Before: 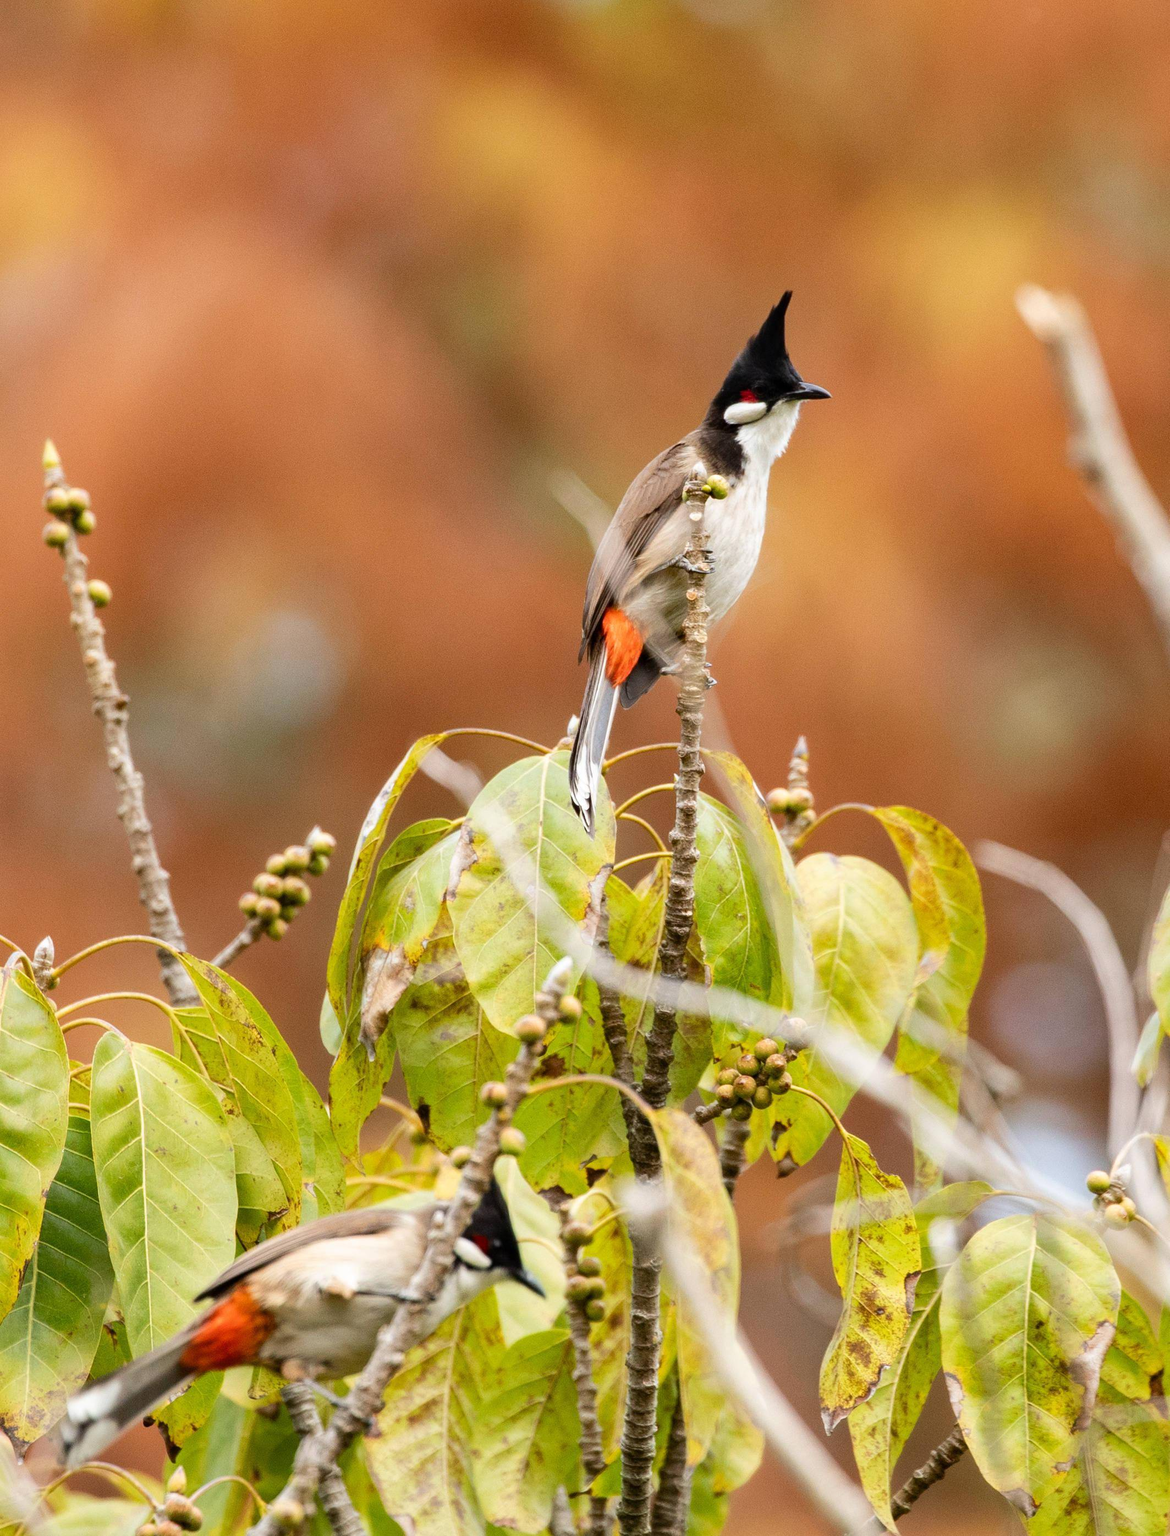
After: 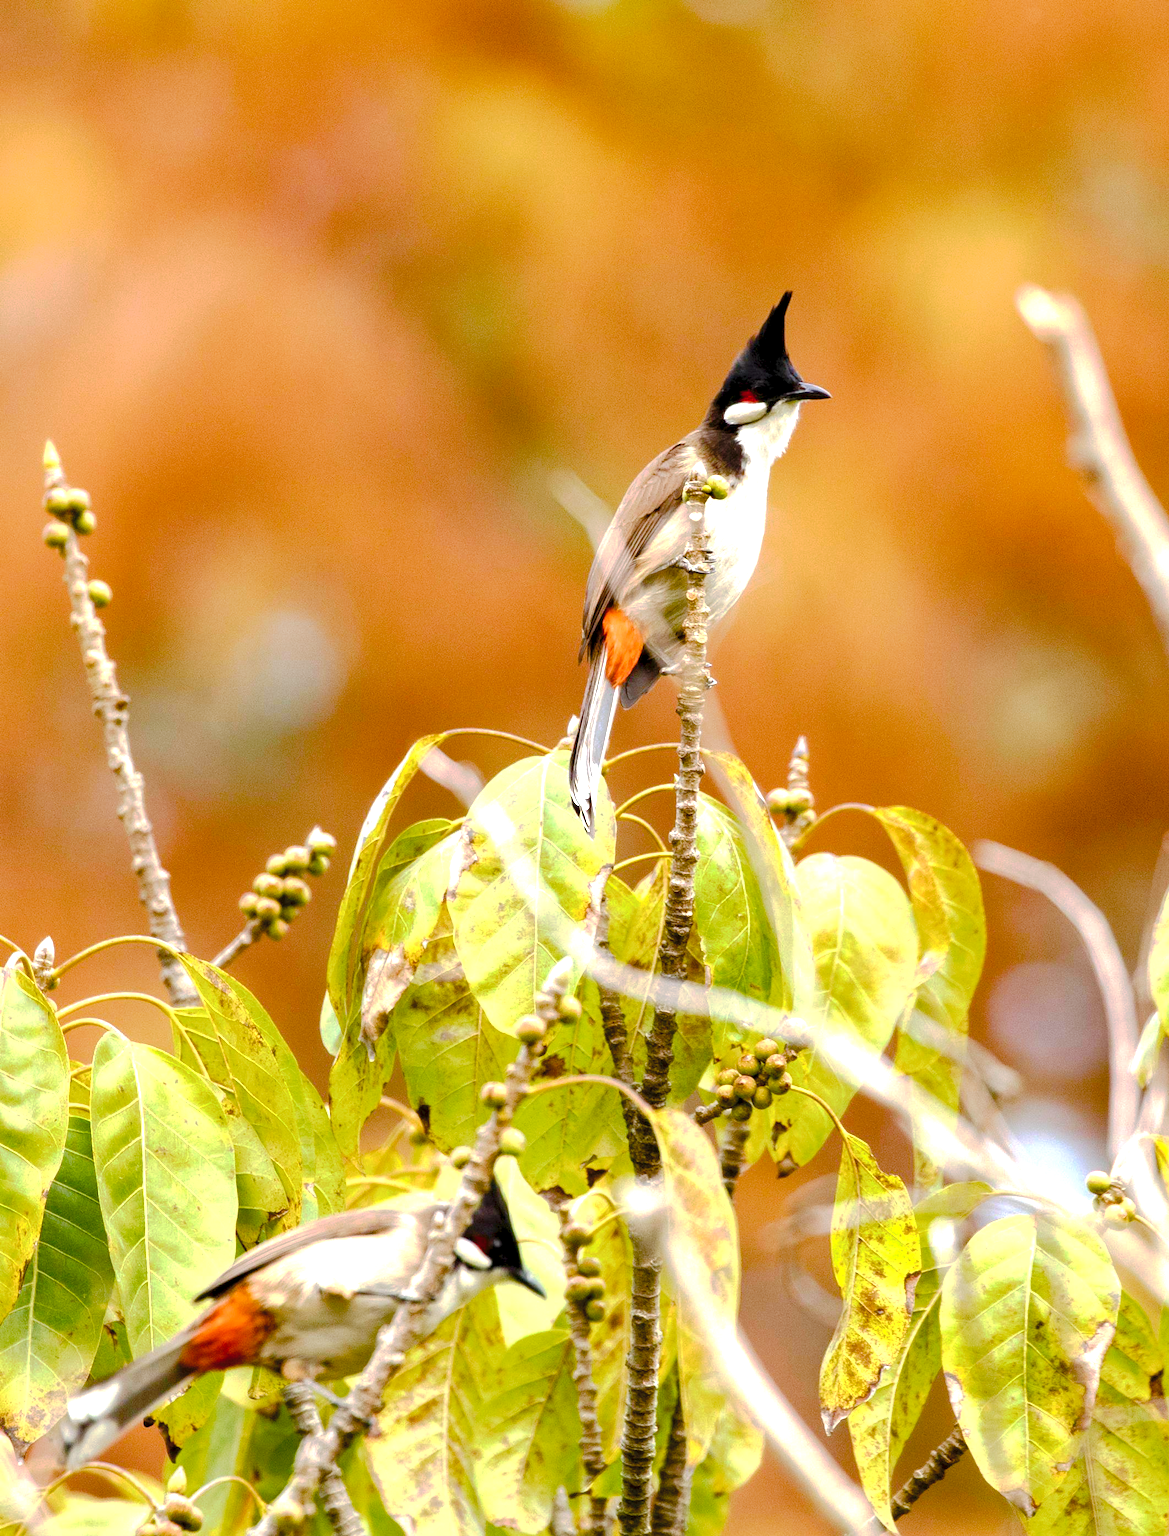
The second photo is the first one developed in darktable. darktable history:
tone curve: curves: ch0 [(0, 0) (0.003, 0.048) (0.011, 0.055) (0.025, 0.065) (0.044, 0.089) (0.069, 0.111) (0.1, 0.132) (0.136, 0.163) (0.177, 0.21) (0.224, 0.259) (0.277, 0.323) (0.335, 0.385) (0.399, 0.442) (0.468, 0.508) (0.543, 0.578) (0.623, 0.648) (0.709, 0.716) (0.801, 0.781) (0.898, 0.845) (1, 1)], preserve colors none
exposure: black level correction 0.004, exposure 0.014 EV, compensate highlight preservation false
color balance rgb: linear chroma grading › shadows -2.2%, linear chroma grading › highlights -15%, linear chroma grading › global chroma -10%, linear chroma grading › mid-tones -10%, perceptual saturation grading › global saturation 45%, perceptual saturation grading › highlights -50%, perceptual saturation grading › shadows 30%, perceptual brilliance grading › global brilliance 18%, global vibrance 45%
